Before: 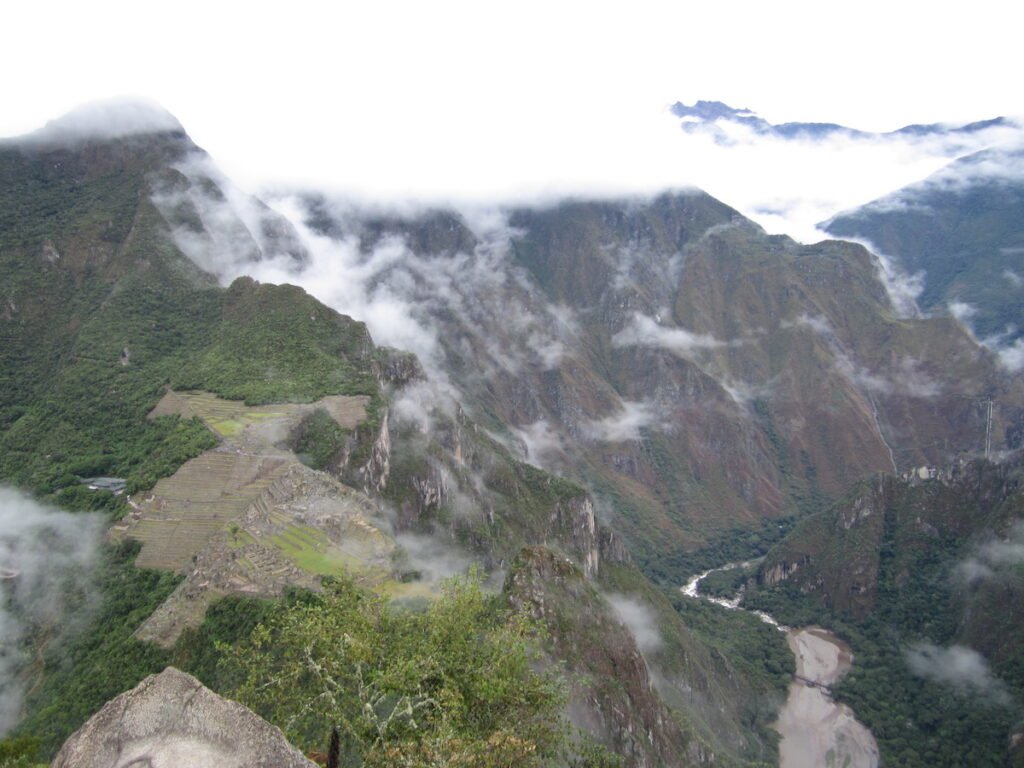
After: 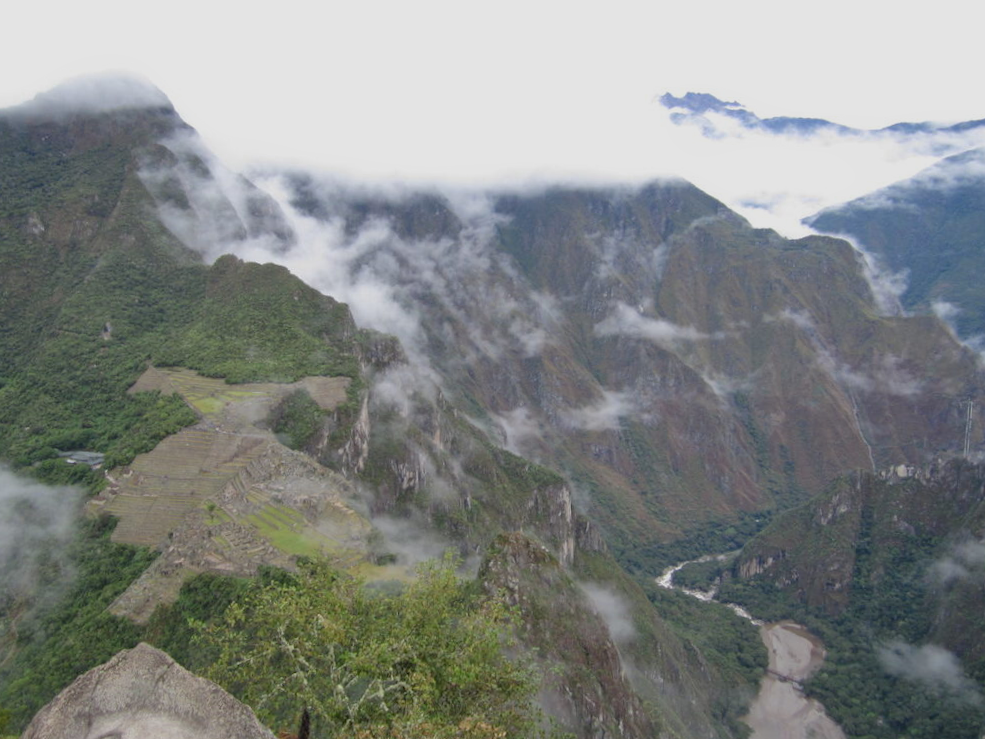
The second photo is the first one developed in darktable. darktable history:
tone equalizer: -8 EV 0.25 EV, -7 EV 0.417 EV, -6 EV 0.417 EV, -5 EV 0.25 EV, -3 EV -0.25 EV, -2 EV -0.417 EV, -1 EV -0.417 EV, +0 EV -0.25 EV, edges refinement/feathering 500, mask exposure compensation -1.57 EV, preserve details guided filter
color zones: curves: ch0 [(0.068, 0.464) (0.25, 0.5) (0.48, 0.508) (0.75, 0.536) (0.886, 0.476) (0.967, 0.456)]; ch1 [(0.066, 0.456) (0.25, 0.5) (0.616, 0.508) (0.746, 0.56) (0.934, 0.444)]
crop and rotate: angle -1.69°
